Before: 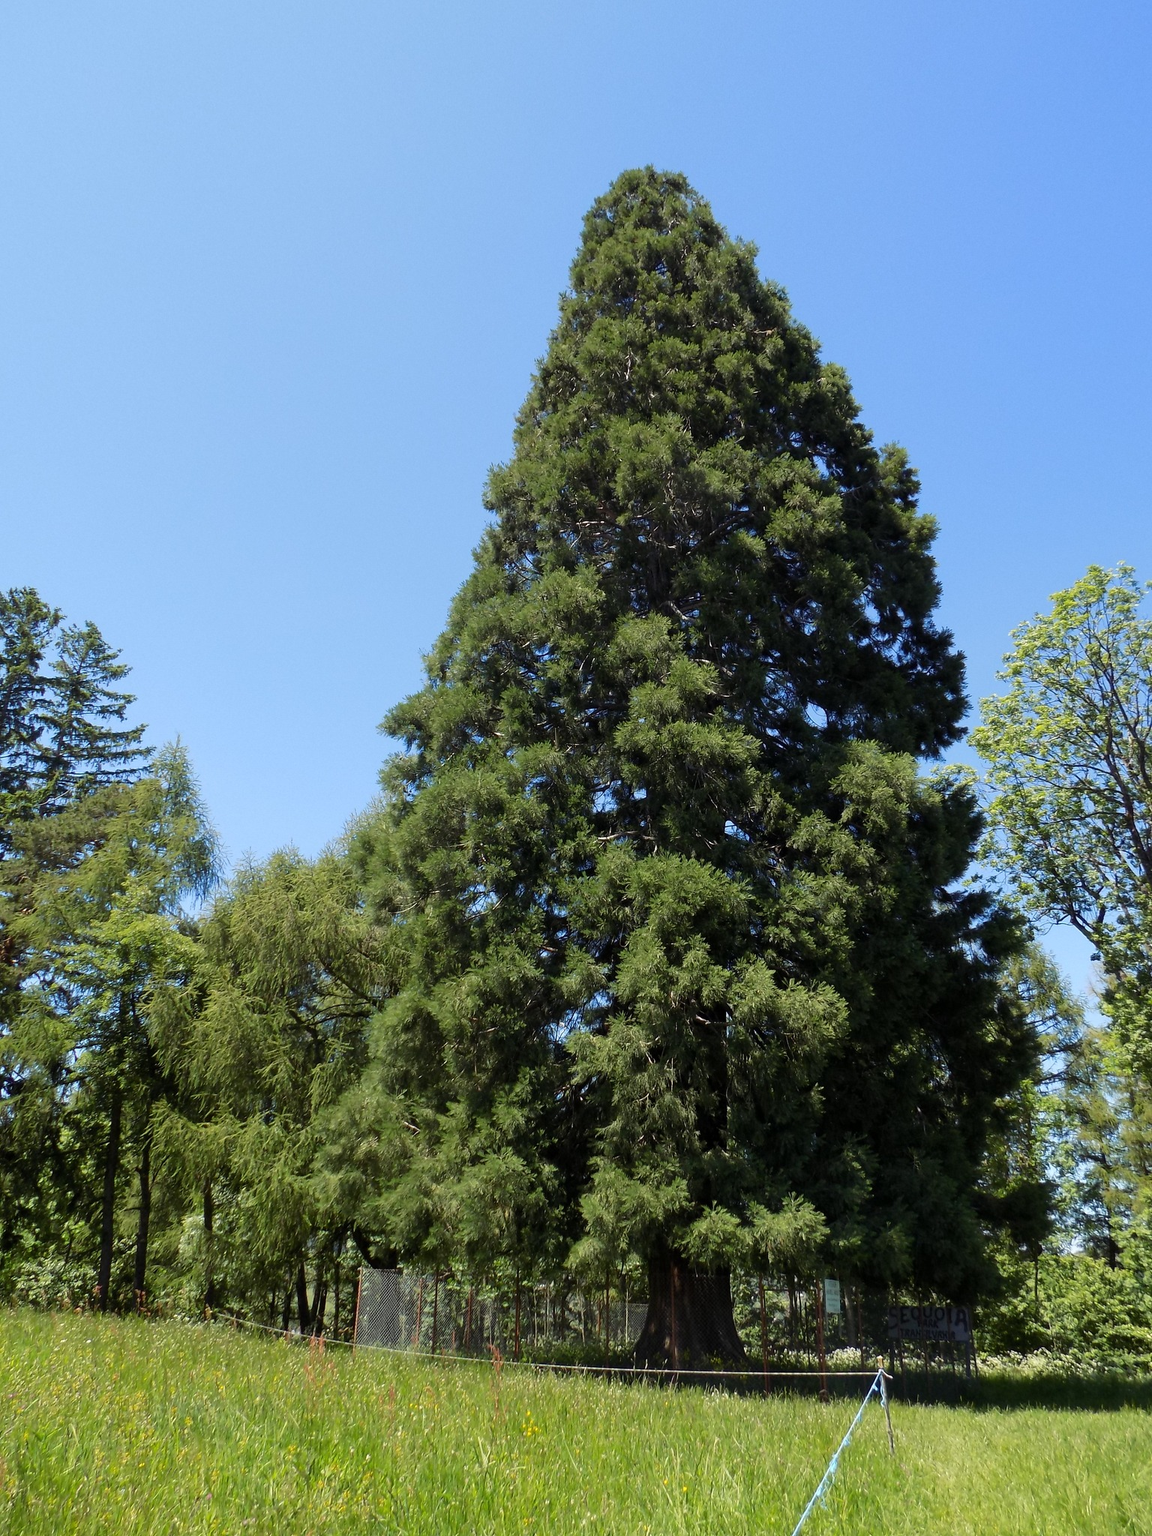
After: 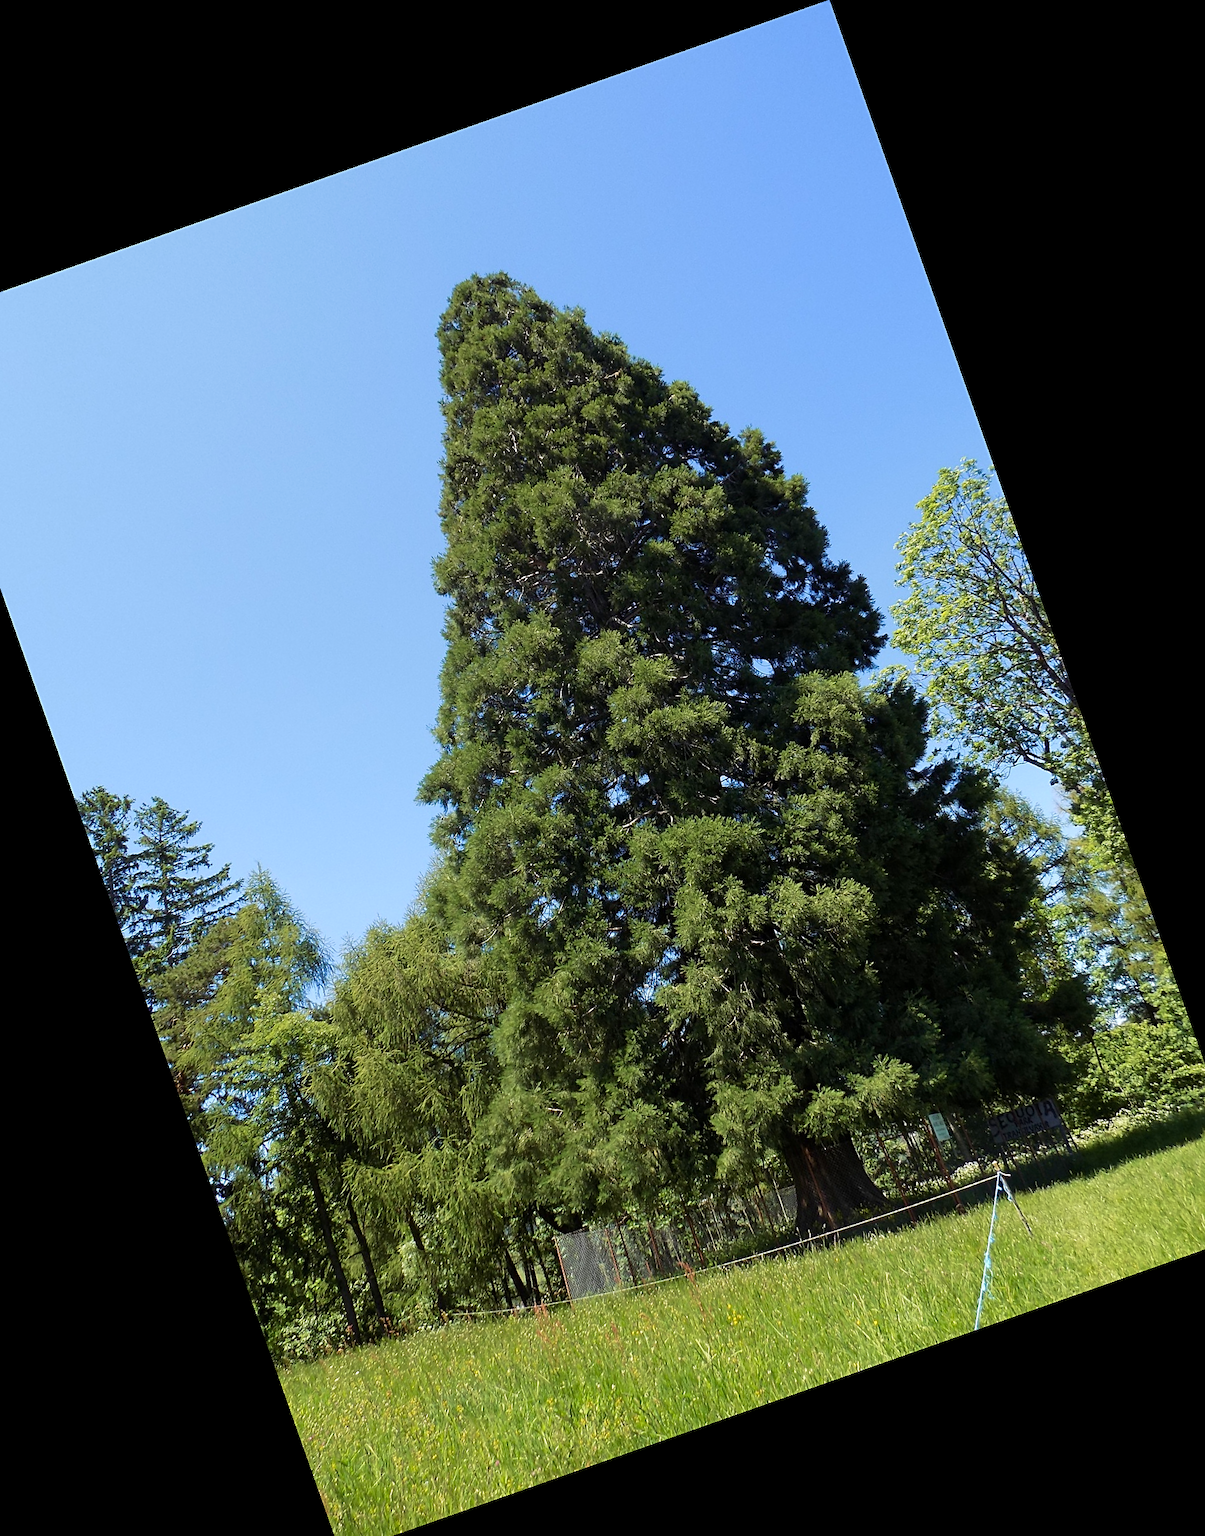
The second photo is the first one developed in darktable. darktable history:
velvia: on, module defaults
levels: levels [0, 0.492, 0.984]
sharpen: on, module defaults
crop and rotate: angle 19.43°, left 6.812%, right 4.125%, bottom 1.087%
